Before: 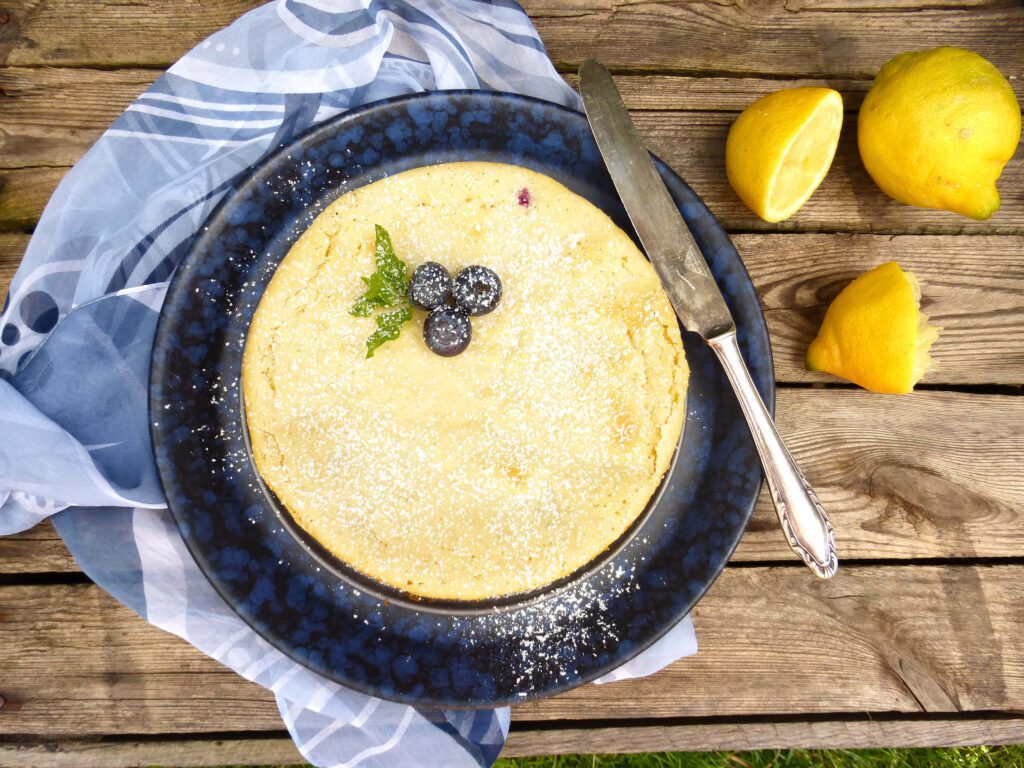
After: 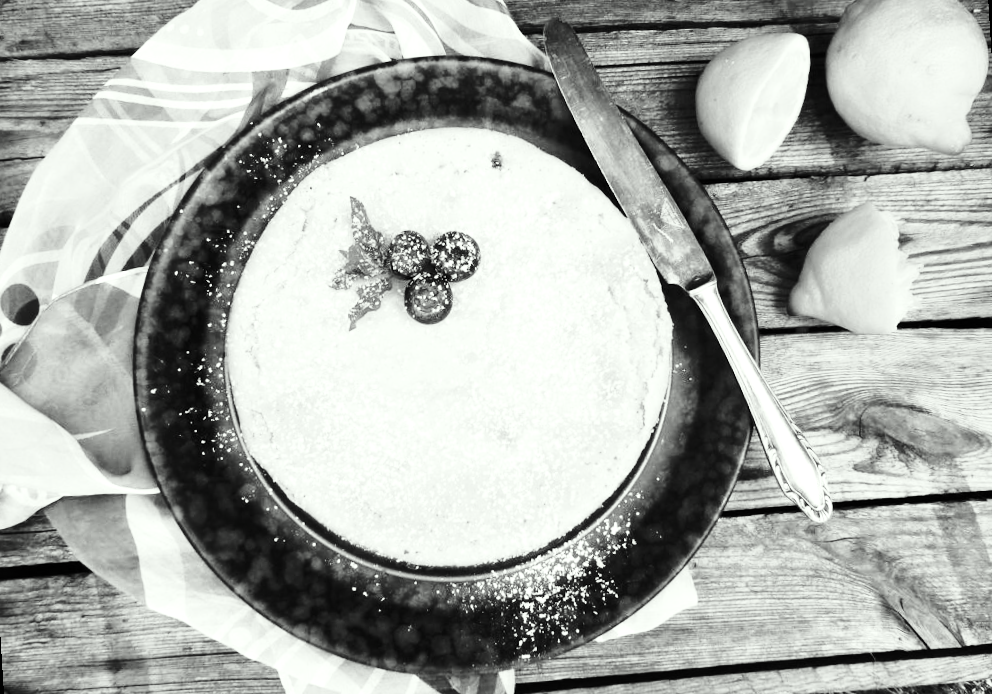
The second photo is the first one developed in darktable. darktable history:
rotate and perspective: rotation -3.52°, crop left 0.036, crop right 0.964, crop top 0.081, crop bottom 0.919
color calibration: output gray [0.21, 0.42, 0.37, 0], gray › normalize channels true, illuminant same as pipeline (D50), adaptation XYZ, x 0.346, y 0.359, gamut compression 0
color correction: highlights a* -2.68, highlights b* 2.57
color balance rgb: perceptual saturation grading › global saturation 20%, global vibrance 20%
exposure: exposure -0.242 EV, compensate highlight preservation false
tone equalizer: -8 EV -0.75 EV, -7 EV -0.7 EV, -6 EV -0.6 EV, -5 EV -0.4 EV, -3 EV 0.4 EV, -2 EV 0.6 EV, -1 EV 0.7 EV, +0 EV 0.75 EV, edges refinement/feathering 500, mask exposure compensation -1.57 EV, preserve details no
base curve: curves: ch0 [(0, 0) (0.028, 0.03) (0.121, 0.232) (0.46, 0.748) (0.859, 0.968) (1, 1)], preserve colors none
